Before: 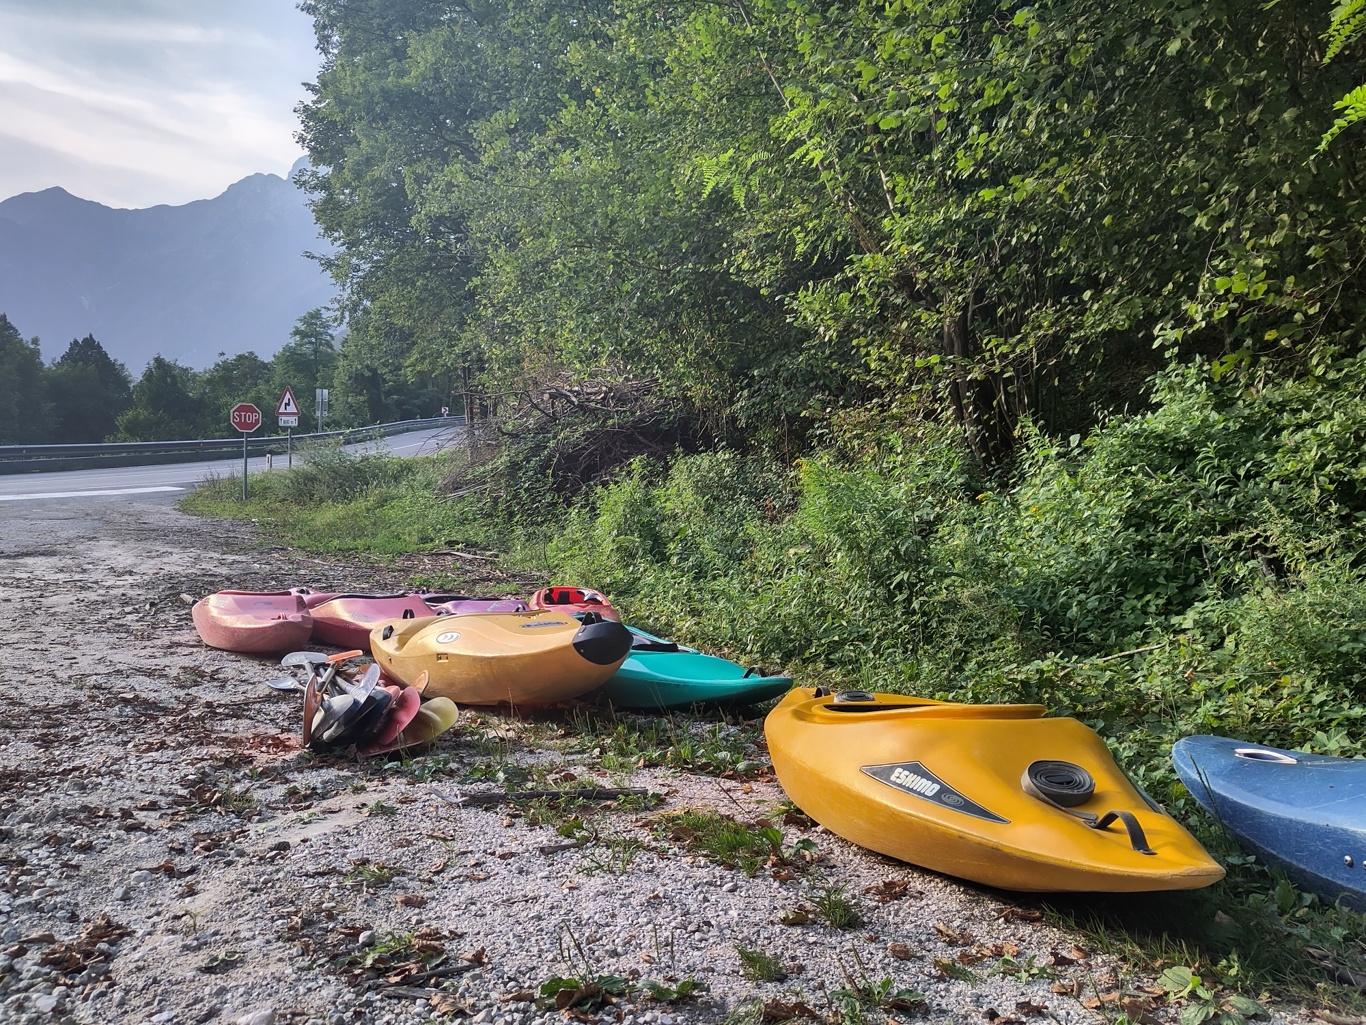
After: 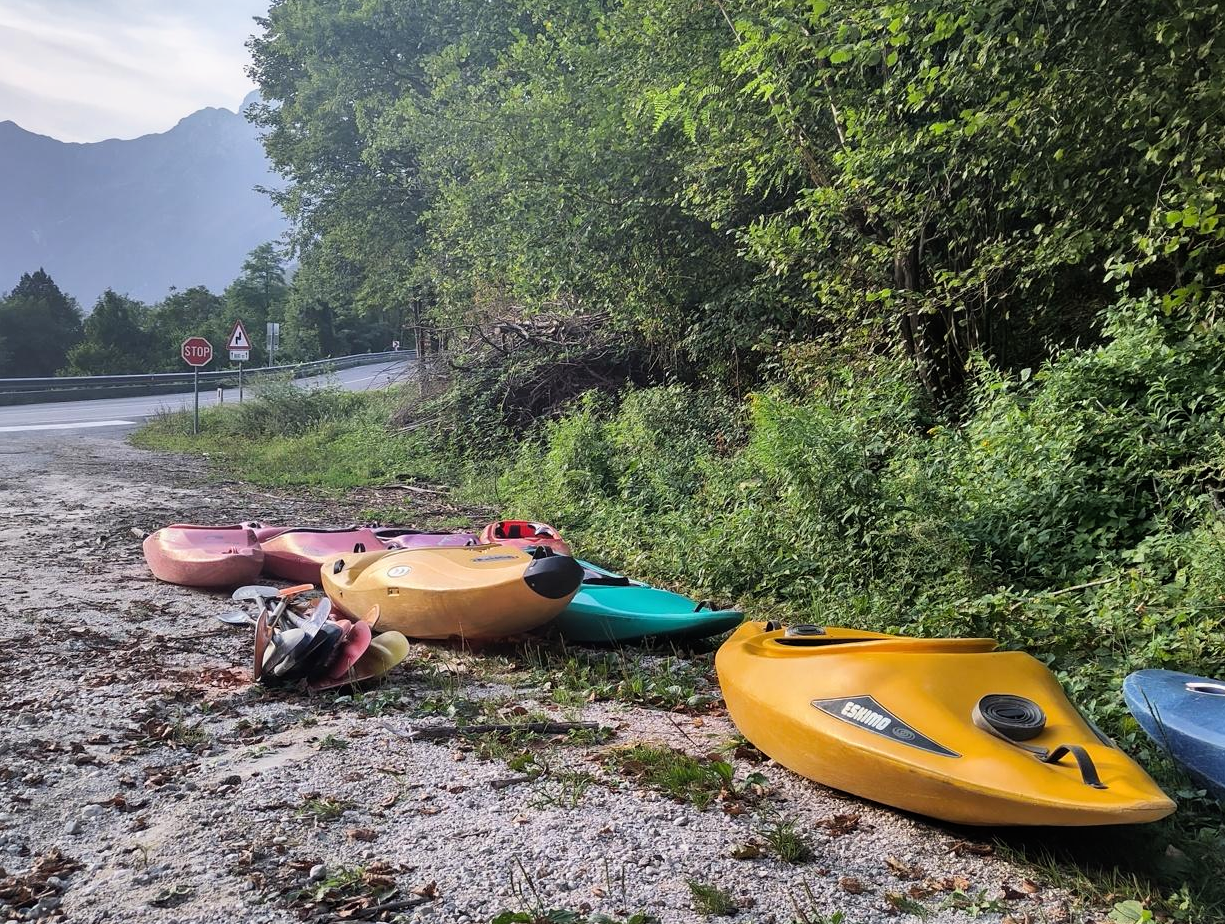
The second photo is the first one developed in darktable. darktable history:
crop: left 3.637%, top 6.45%, right 6.622%, bottom 3.313%
filmic rgb: black relative exposure -9.65 EV, white relative exposure 3.04 EV, hardness 6.11
levels: levels [0, 0.48, 0.961]
